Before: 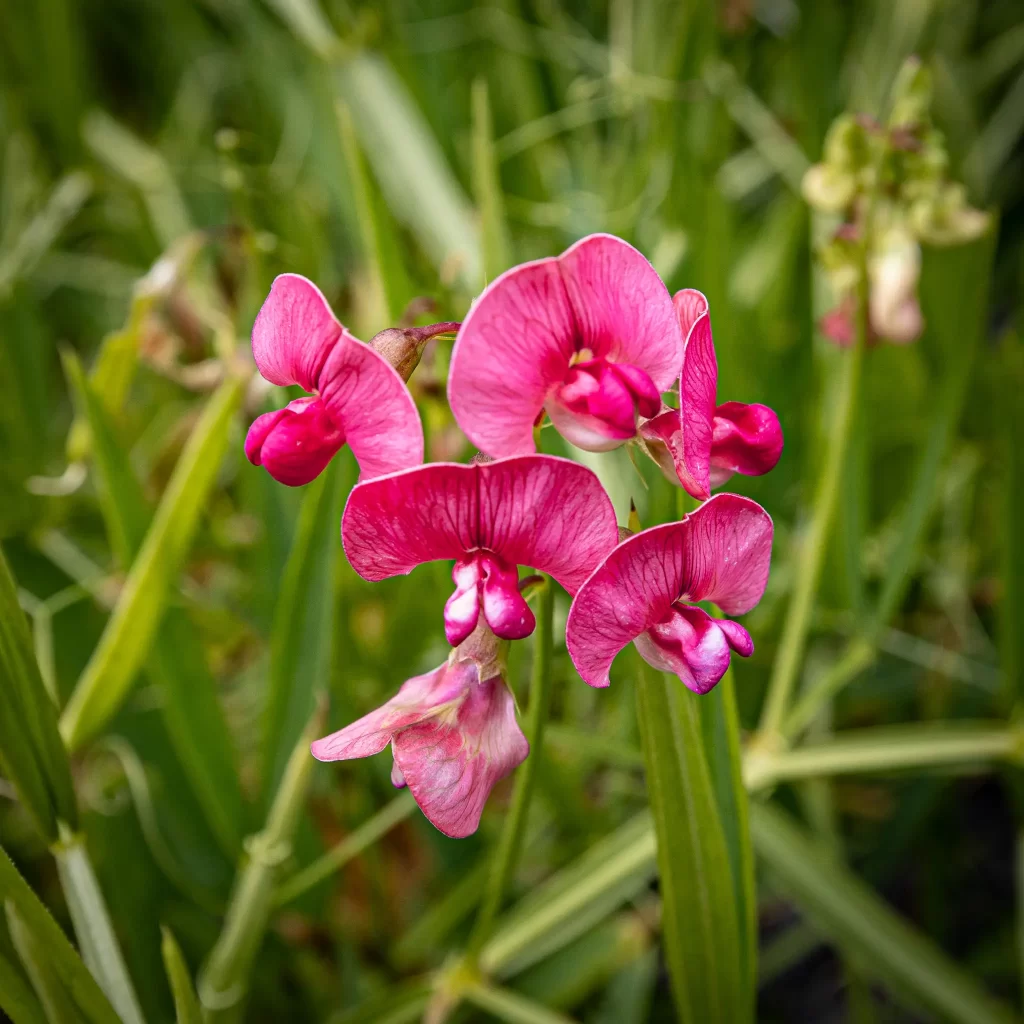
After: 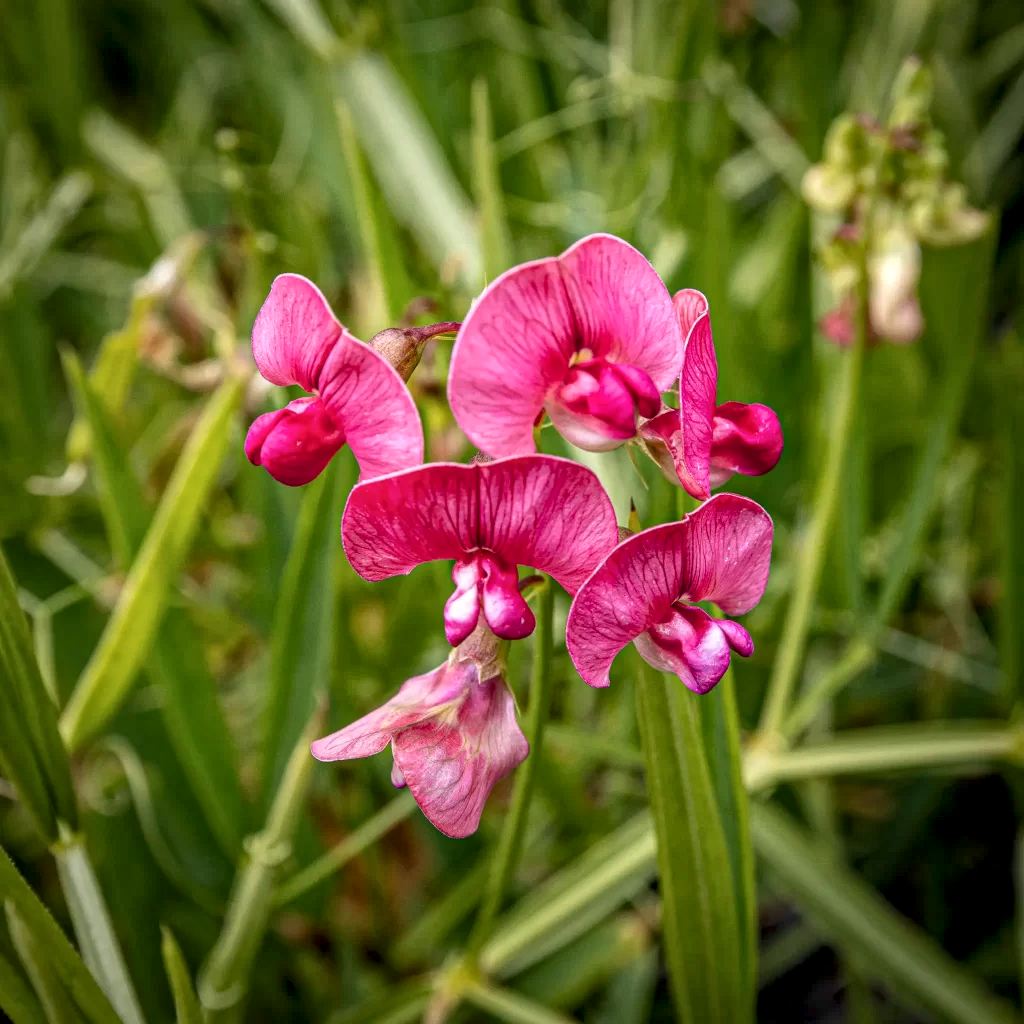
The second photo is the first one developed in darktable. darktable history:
local contrast: highlights 93%, shadows 88%, detail 160%, midtone range 0.2
